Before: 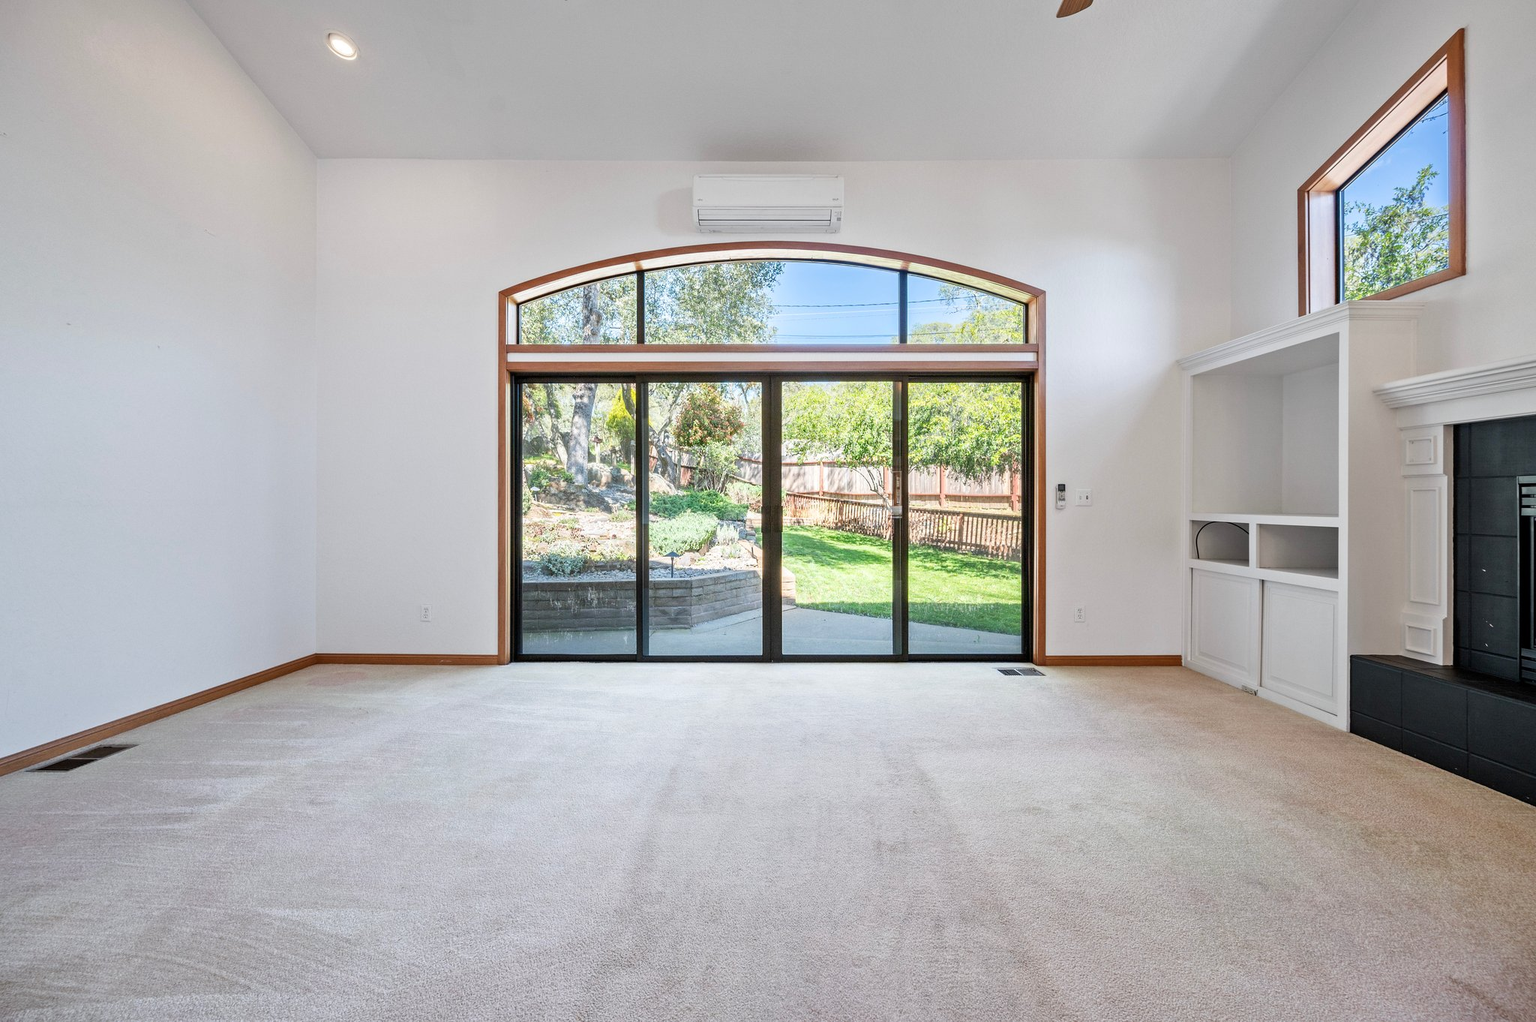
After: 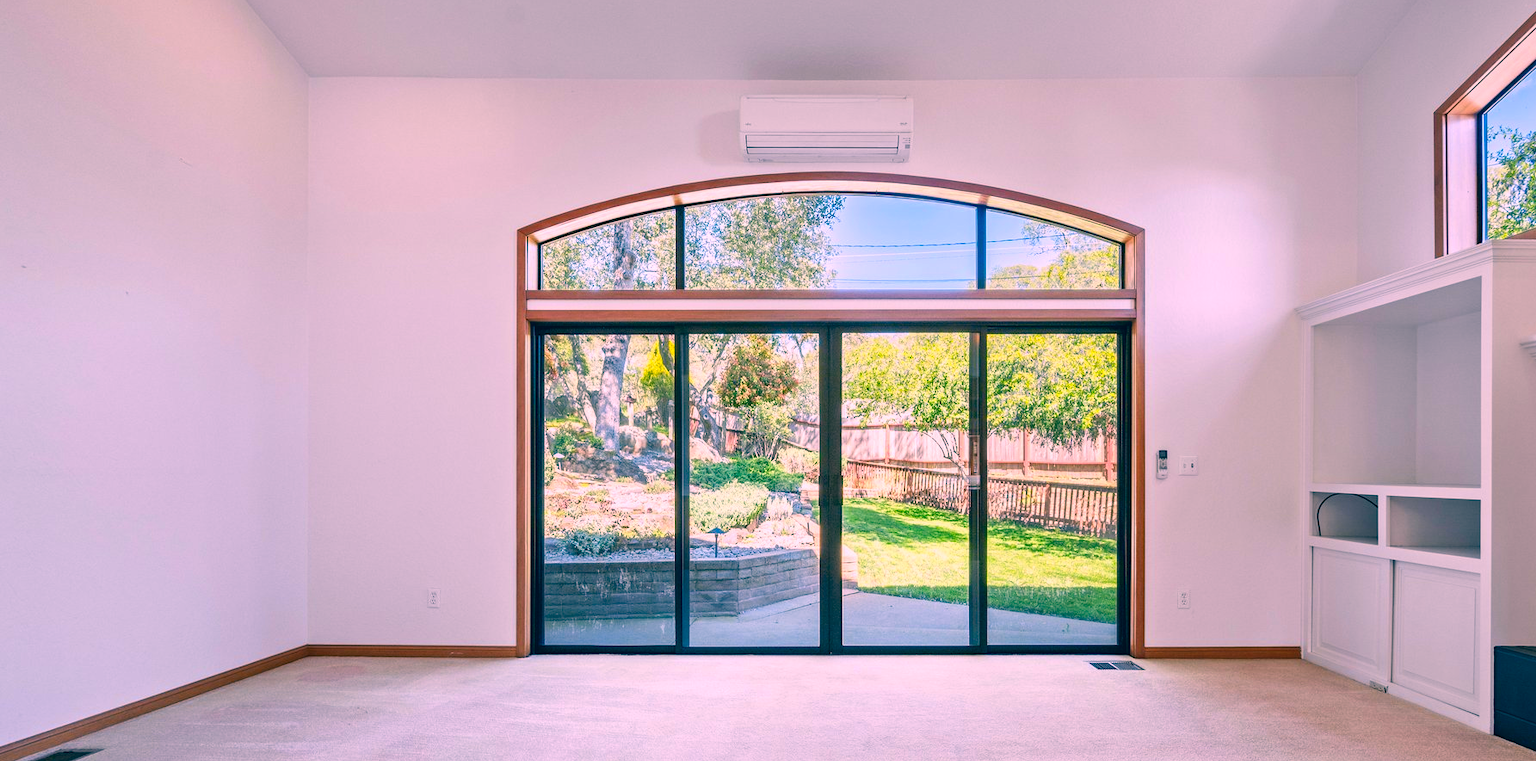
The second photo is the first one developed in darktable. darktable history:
color correction: highlights a* 16.93, highlights b* 0.212, shadows a* -15.39, shadows b* -14.08, saturation 1.48
crop: left 3.149%, top 8.969%, right 9.67%, bottom 26.001%
